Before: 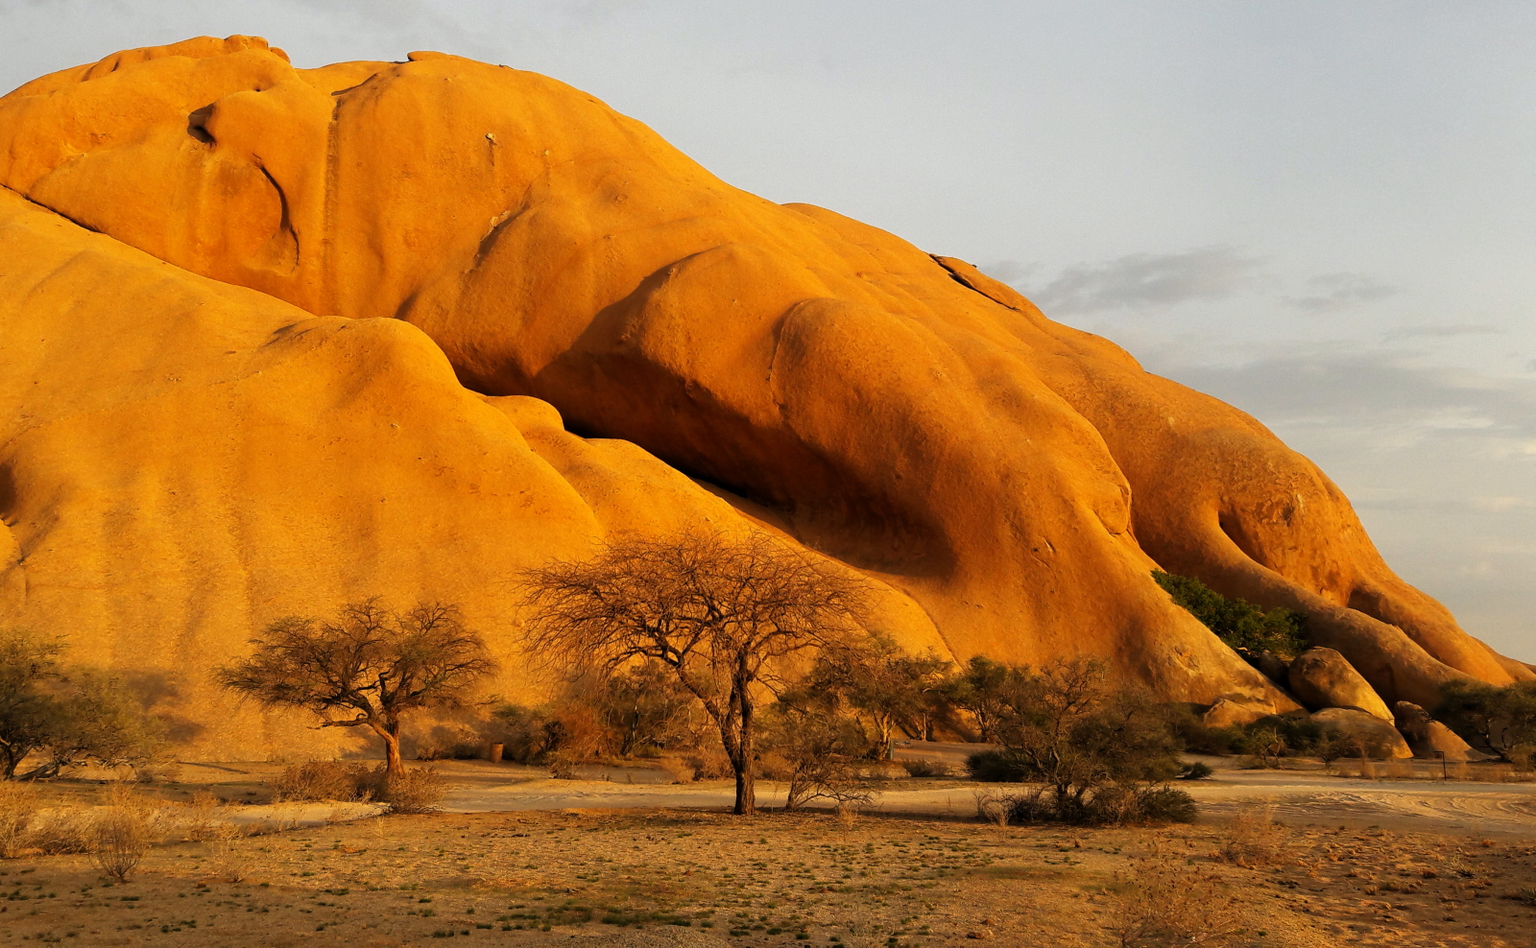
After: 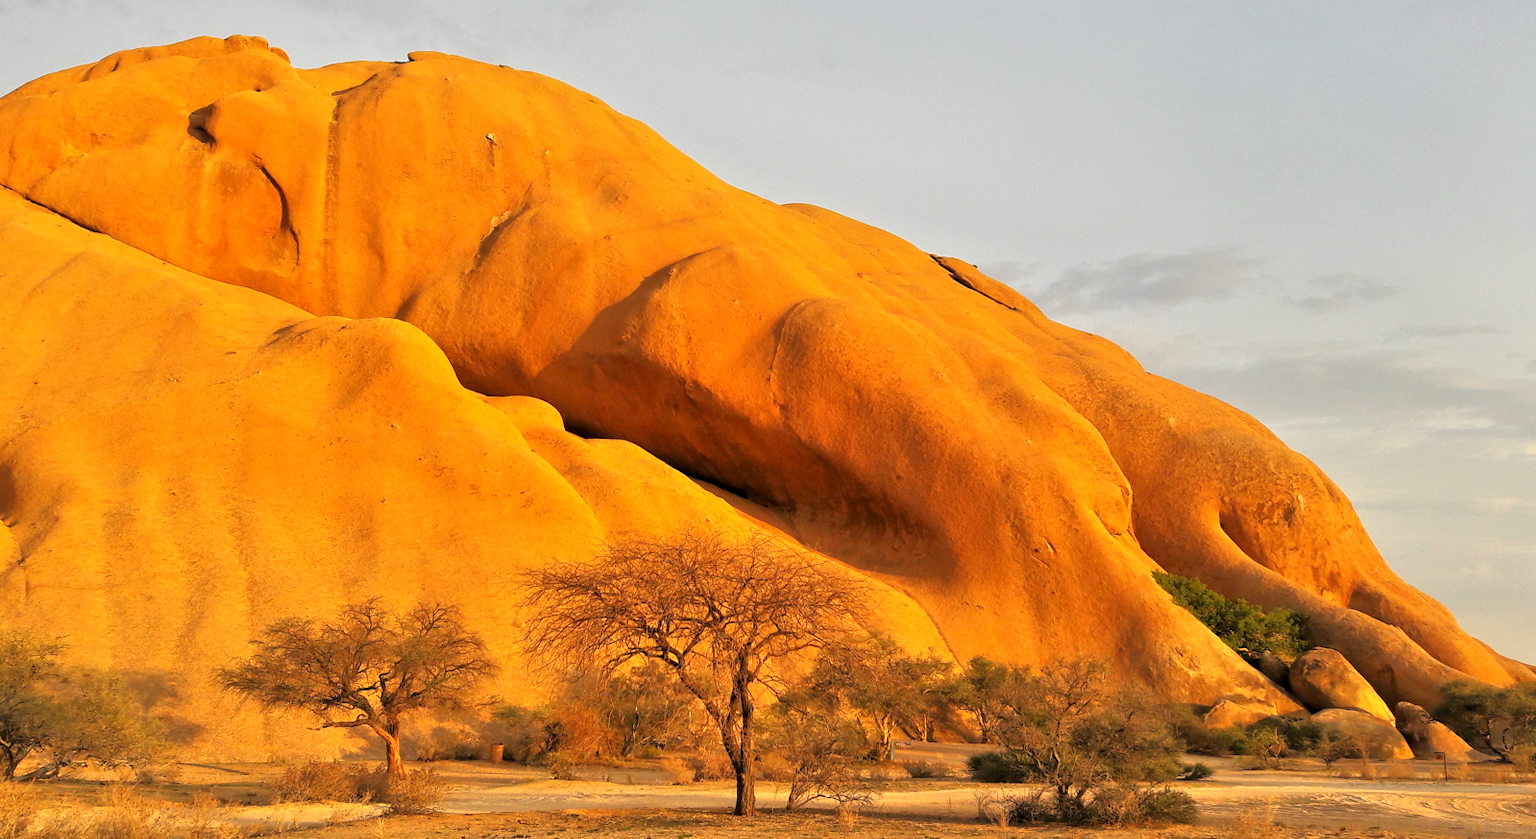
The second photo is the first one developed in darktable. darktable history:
tone equalizer: -8 EV 2 EV, -7 EV 2 EV, -6 EV 2 EV, -5 EV 2 EV, -4 EV 2 EV, -3 EV 1.5 EV, -2 EV 1 EV, -1 EV 0.5 EV
crop and rotate: top 0%, bottom 11.49%
